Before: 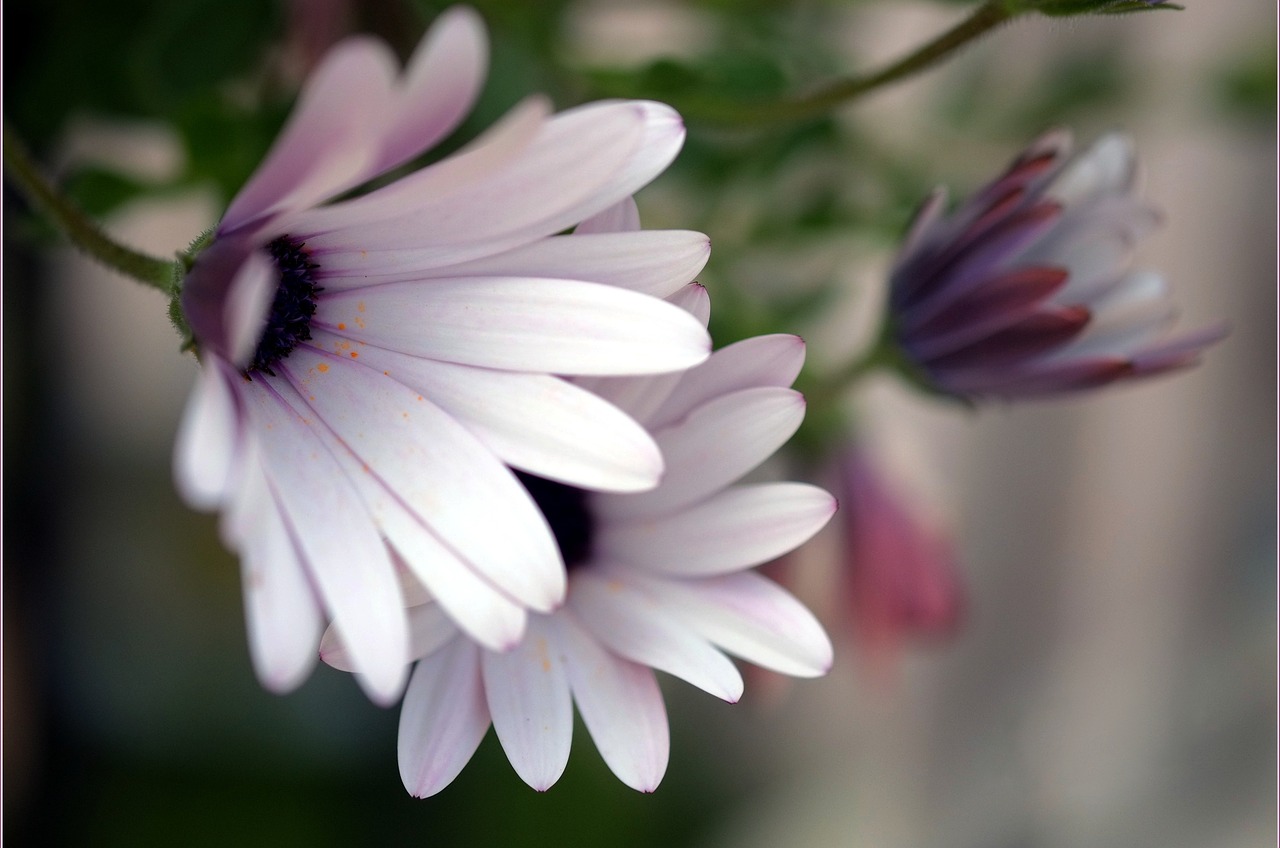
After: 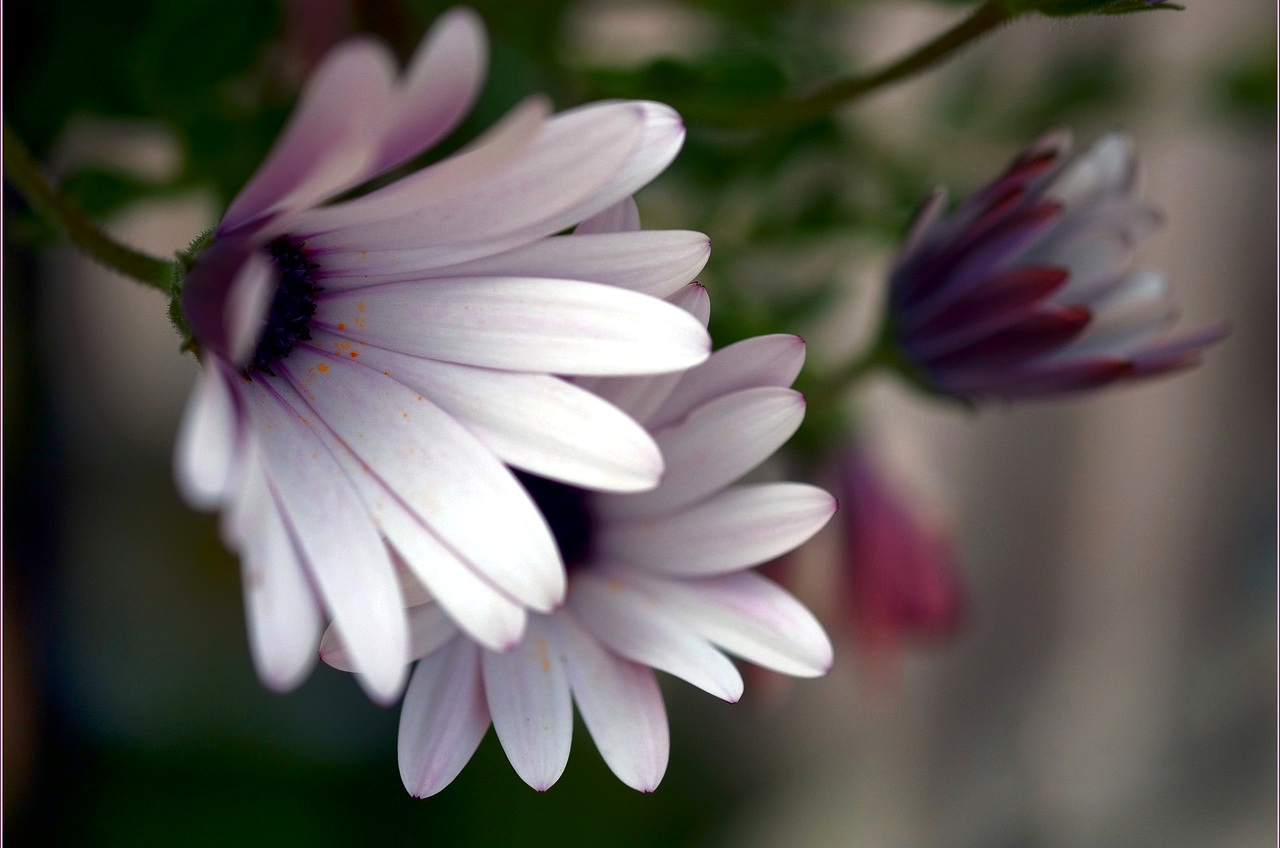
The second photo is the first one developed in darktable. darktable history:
contrast brightness saturation: brightness -0.2, saturation 0.08
shadows and highlights: shadows 62.66, white point adjustment 0.37, highlights -34.44, compress 83.82%
local contrast: mode bilateral grid, contrast 10, coarseness 25, detail 110%, midtone range 0.2
